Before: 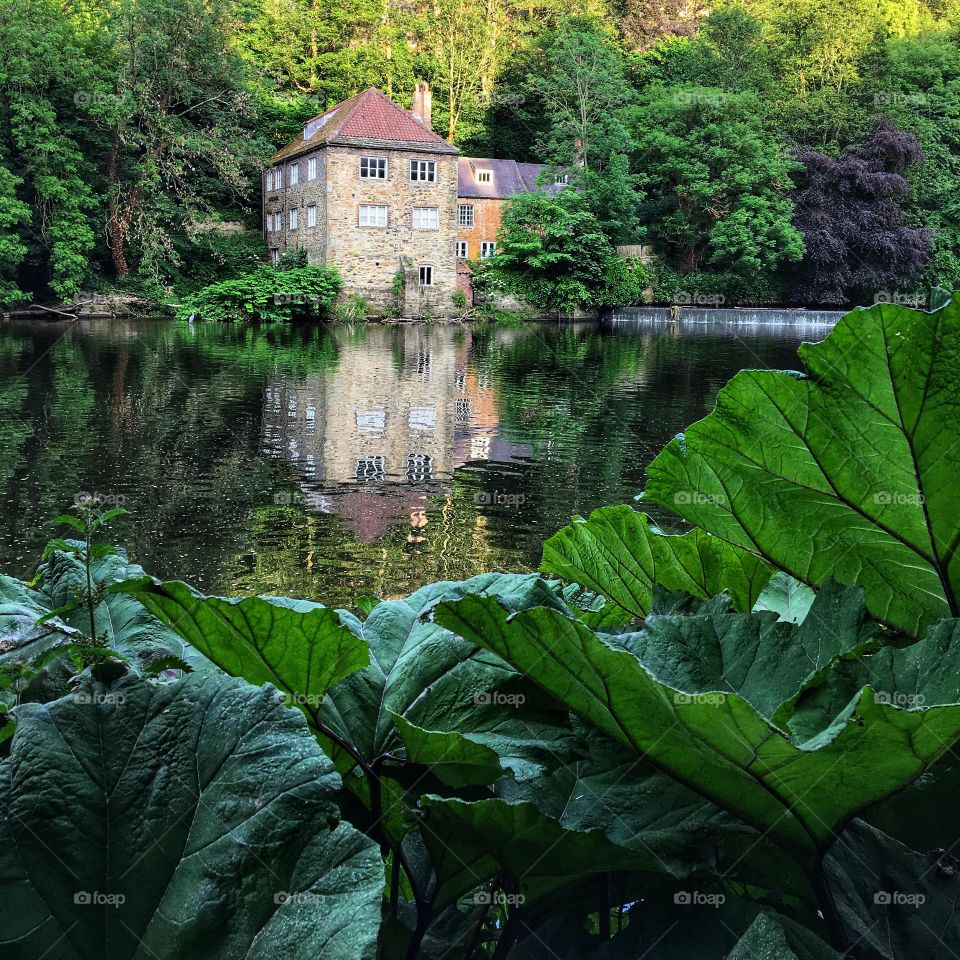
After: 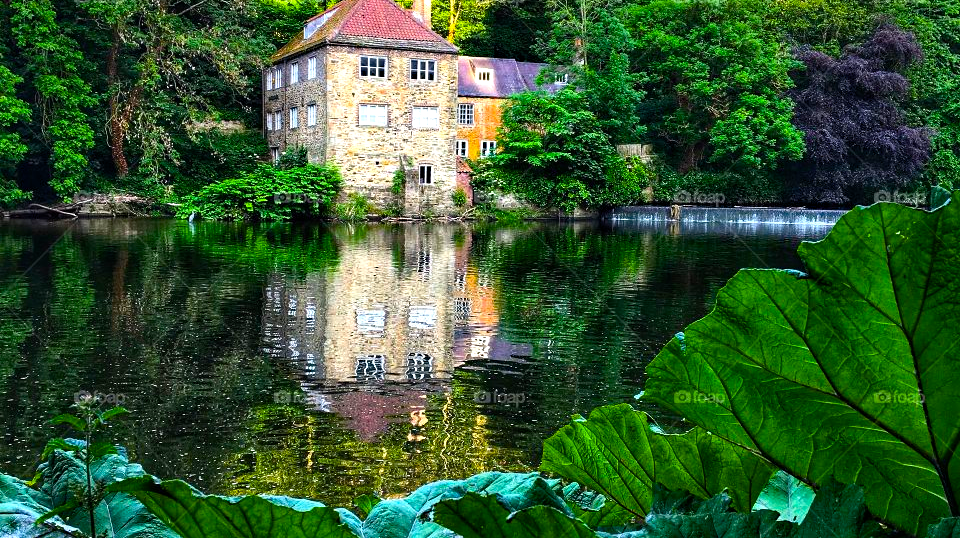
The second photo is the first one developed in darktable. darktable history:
haze removal: compatibility mode true, adaptive false
crop and rotate: top 10.605%, bottom 33.274%
color balance rgb: linear chroma grading › global chroma 9%, perceptual saturation grading › global saturation 36%, perceptual saturation grading › shadows 35%, perceptual brilliance grading › global brilliance 15%, perceptual brilliance grading › shadows -35%, global vibrance 15%
